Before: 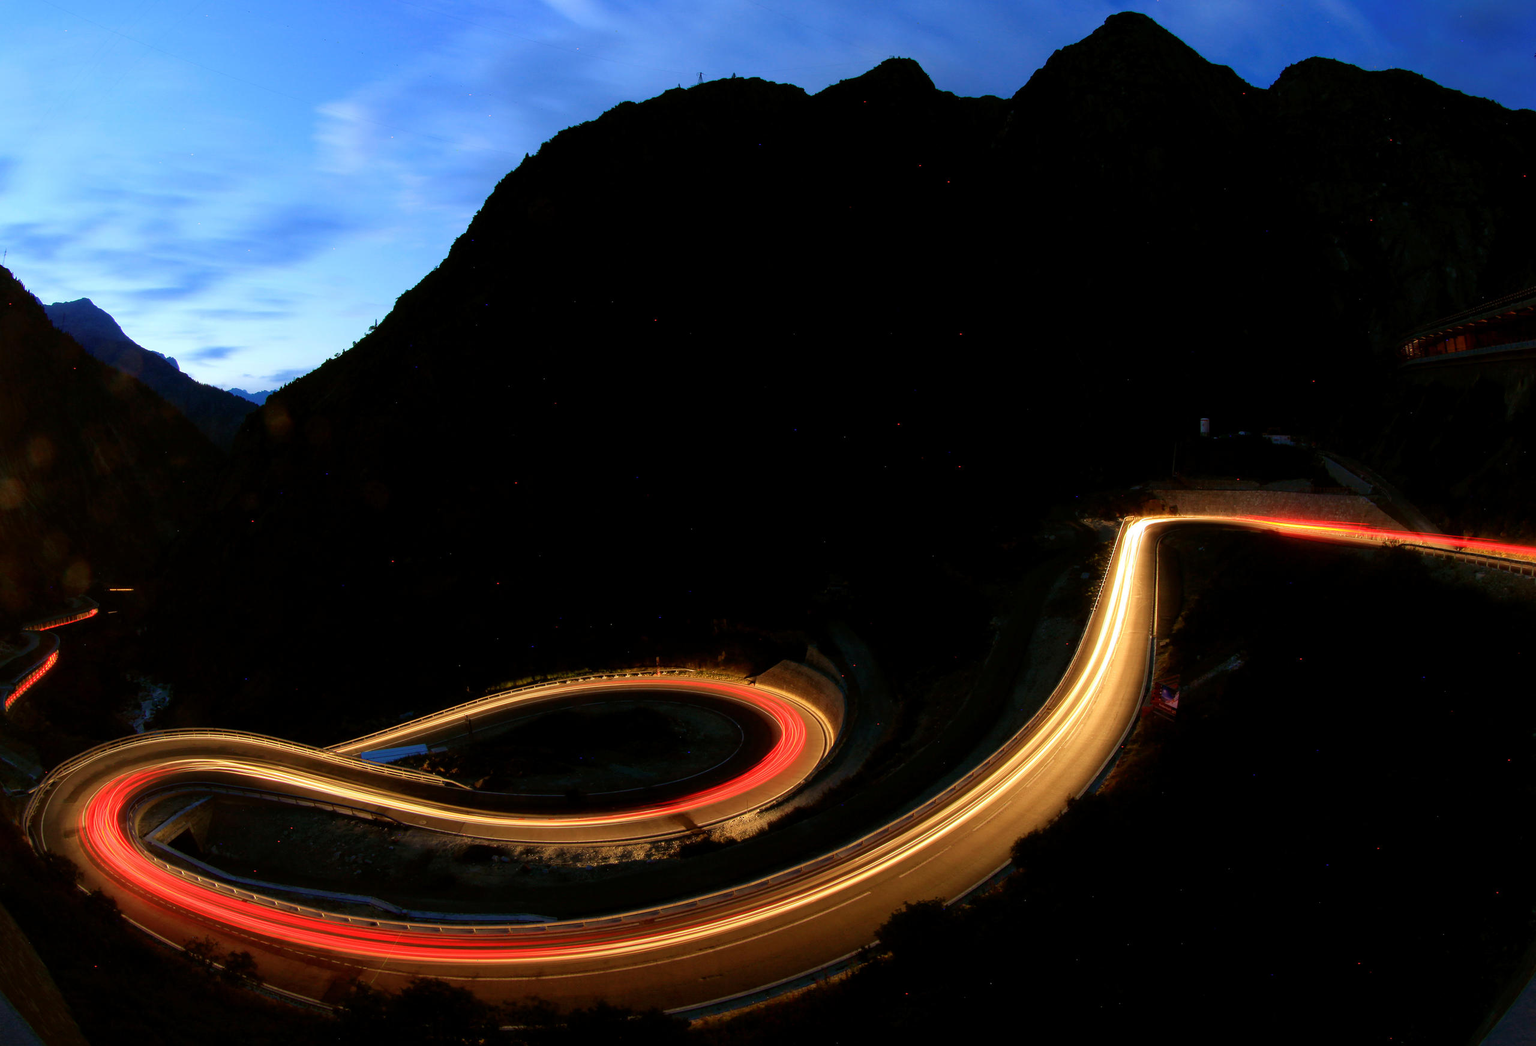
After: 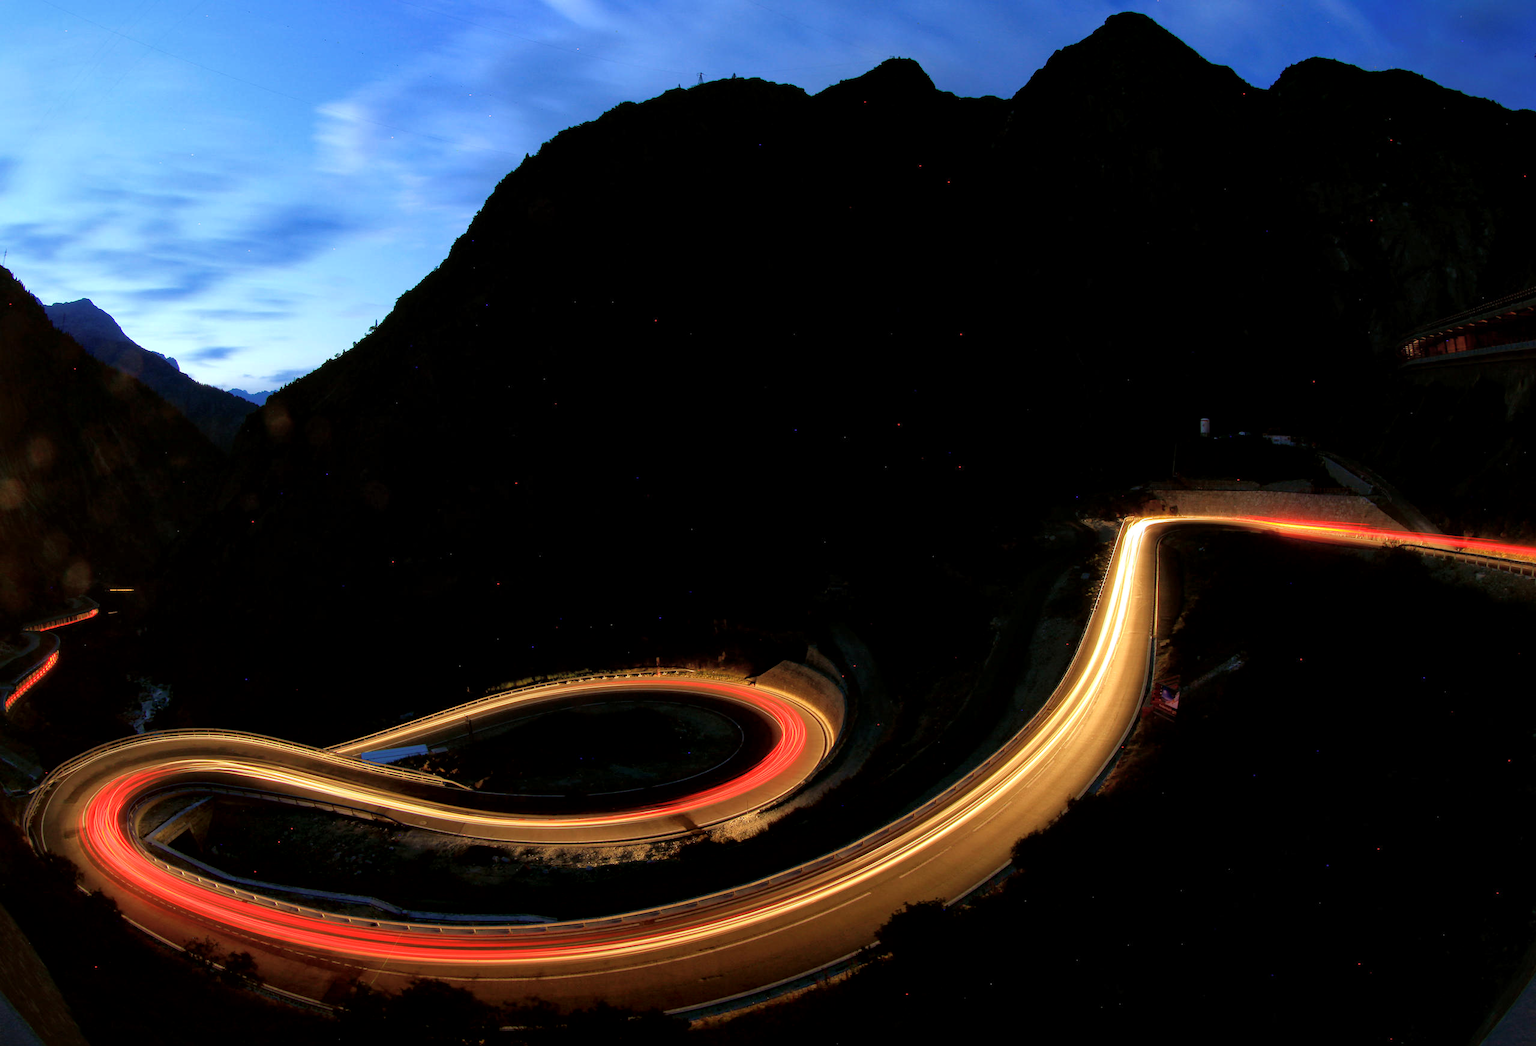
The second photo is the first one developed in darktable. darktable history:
local contrast: mode bilateral grid, contrast 21, coarseness 100, detail 150%, midtone range 0.2
